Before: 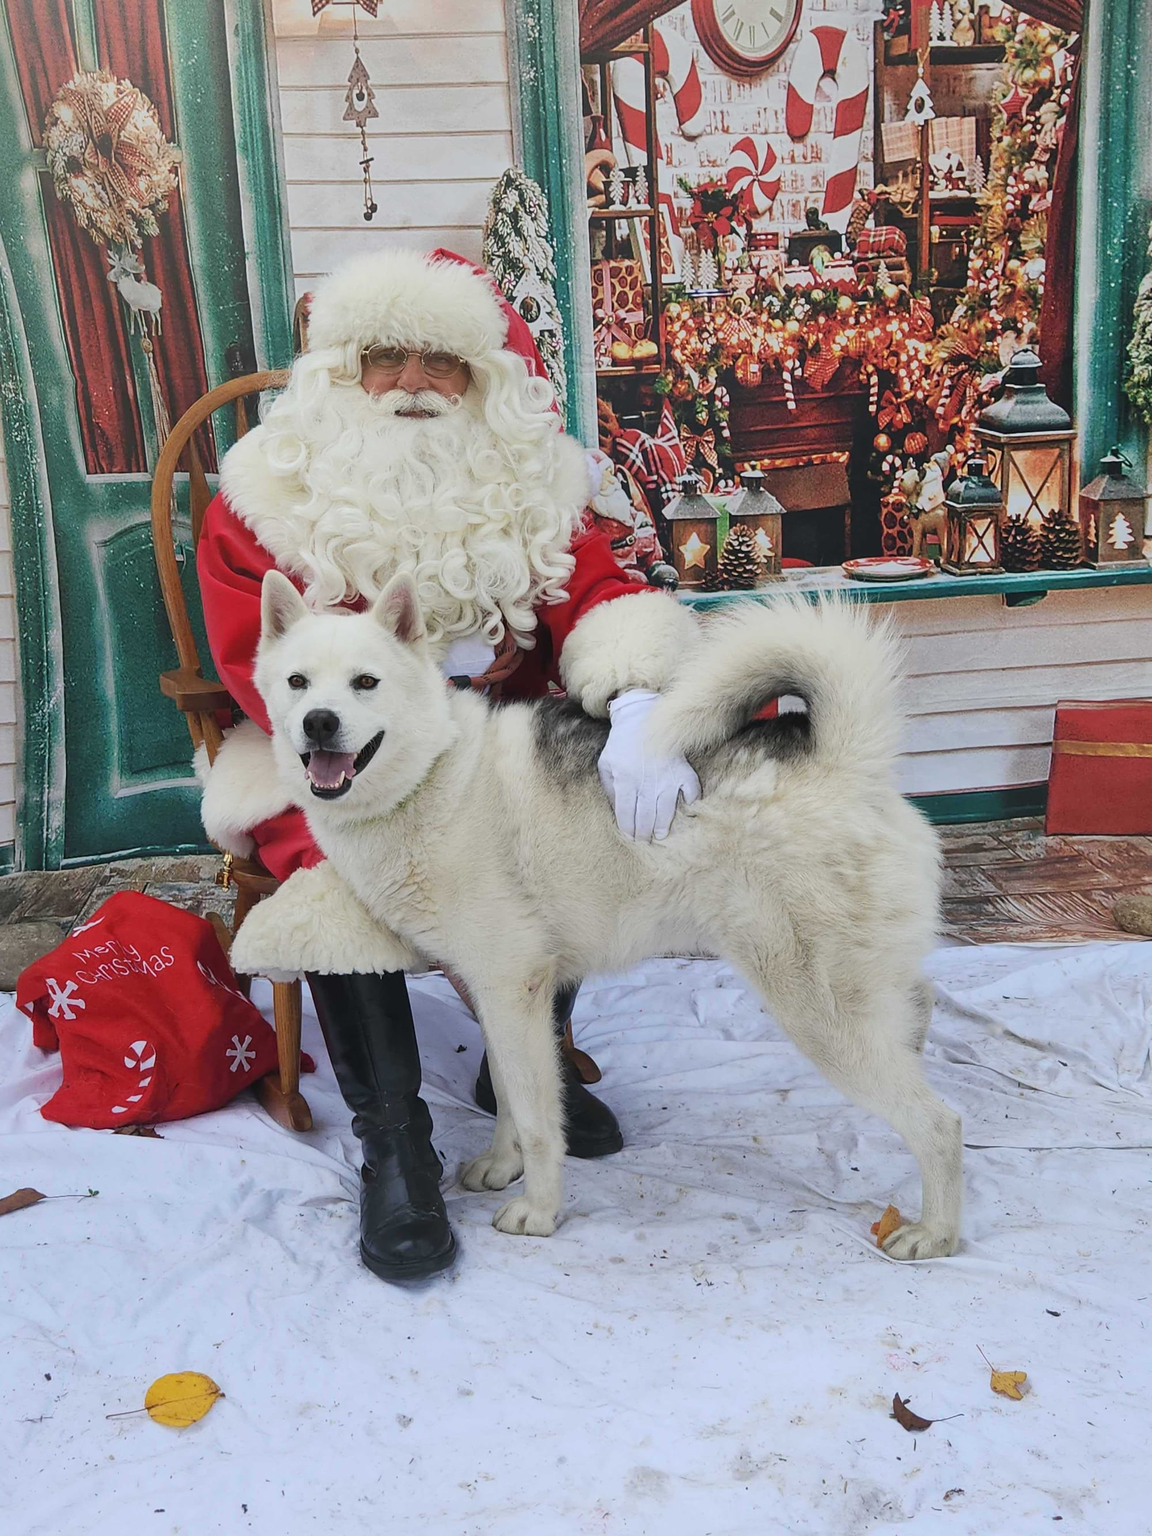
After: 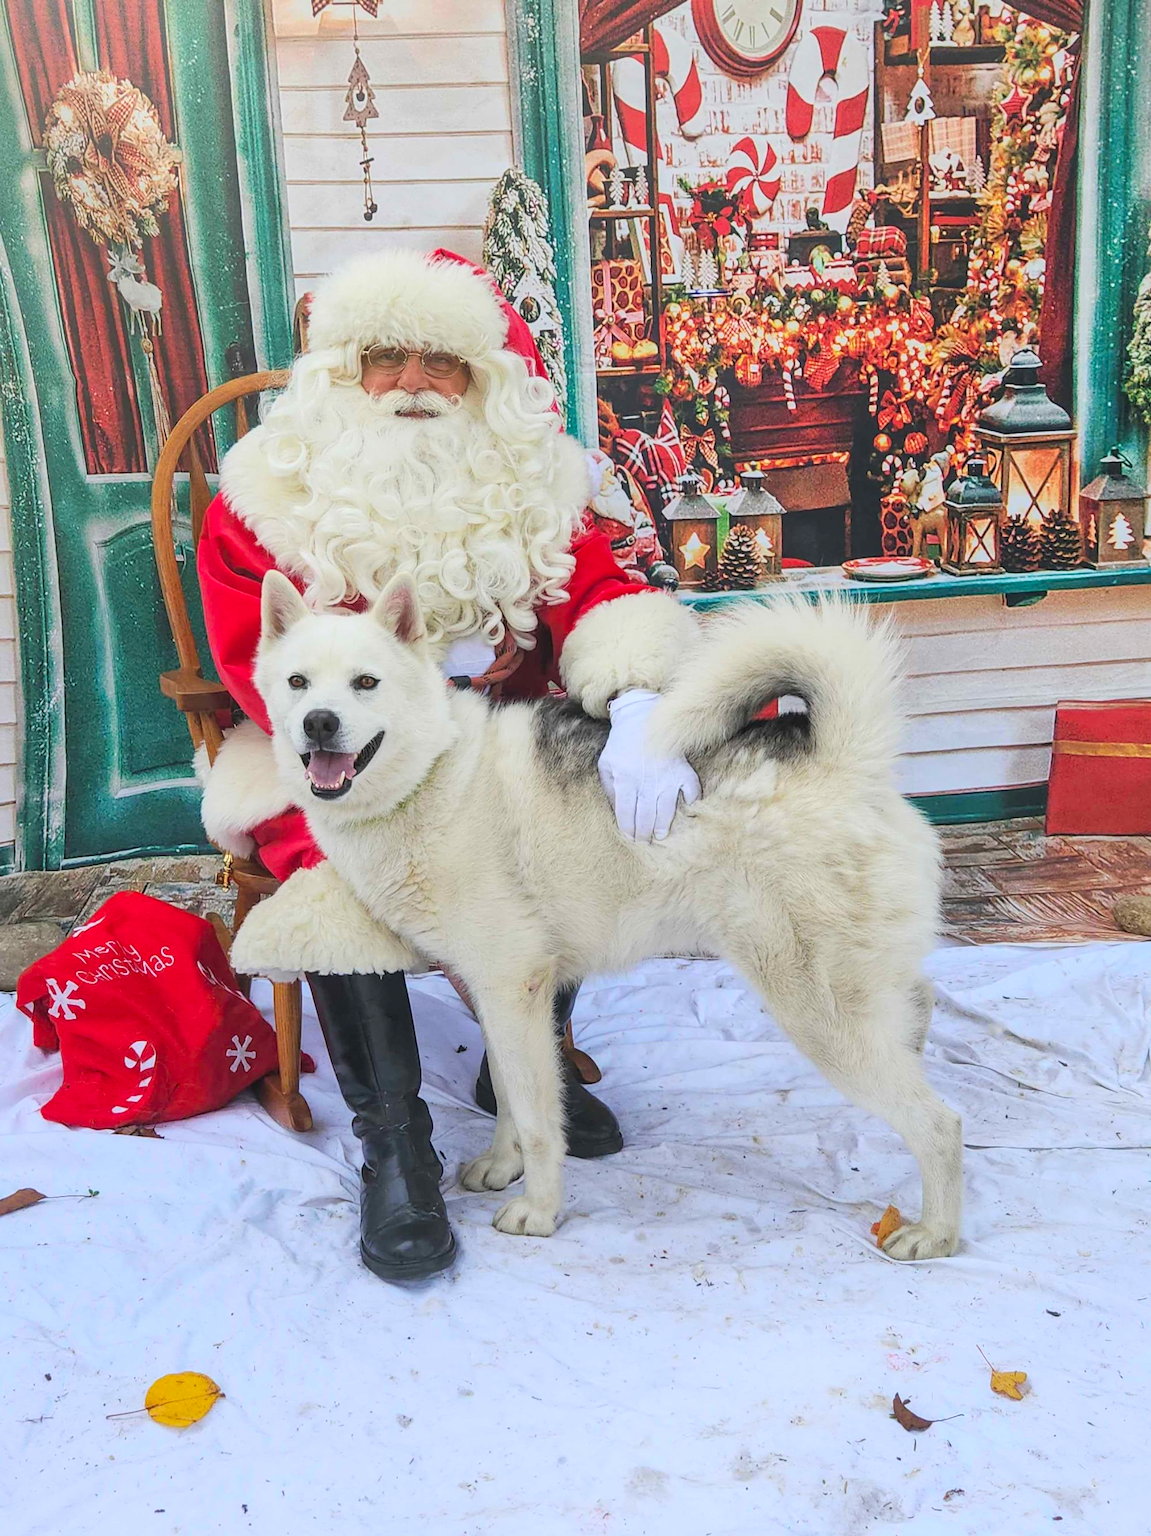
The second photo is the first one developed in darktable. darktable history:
contrast brightness saturation: contrast 0.07, brightness 0.18, saturation 0.4
local contrast: on, module defaults
